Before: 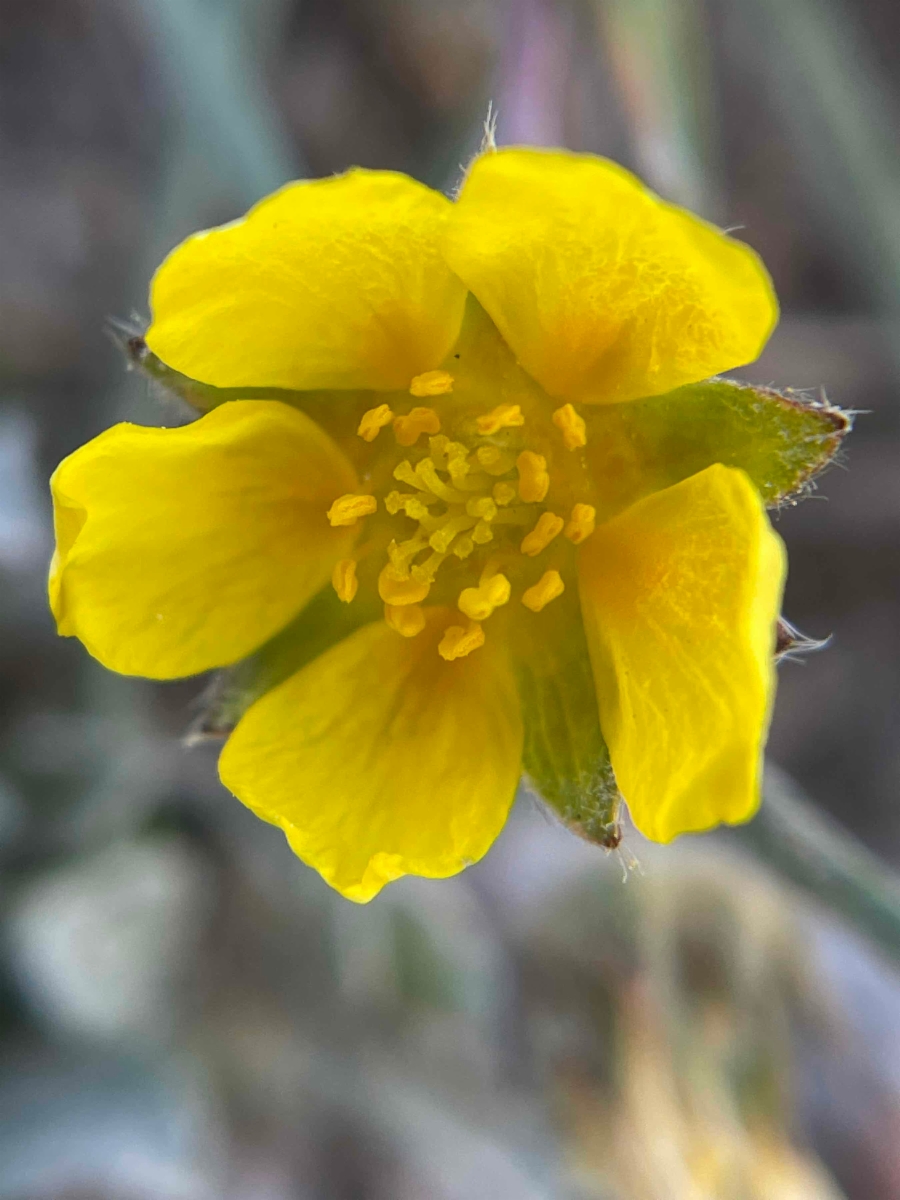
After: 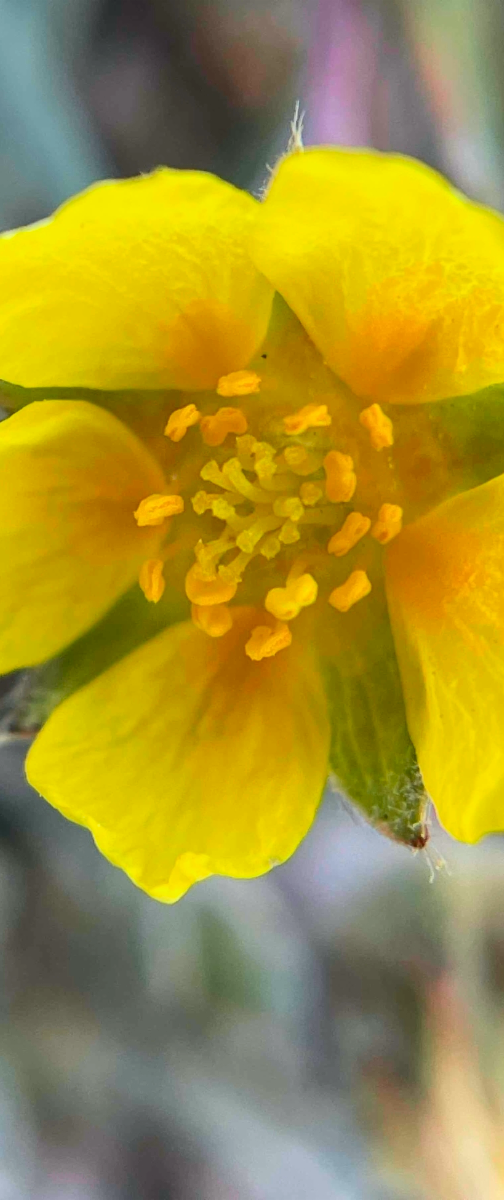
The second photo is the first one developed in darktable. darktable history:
tone curve: curves: ch0 [(0, 0.011) (0.139, 0.106) (0.295, 0.271) (0.499, 0.523) (0.739, 0.782) (0.857, 0.879) (1, 0.967)]; ch1 [(0, 0) (0.291, 0.229) (0.394, 0.365) (0.469, 0.456) (0.507, 0.504) (0.527, 0.546) (0.571, 0.614) (0.725, 0.779) (1, 1)]; ch2 [(0, 0) (0.125, 0.089) (0.35, 0.317) (0.437, 0.42) (0.502, 0.499) (0.537, 0.551) (0.613, 0.636) (1, 1)], color space Lab, independent channels, preserve colors none
crop: left 21.482%, right 22.448%
